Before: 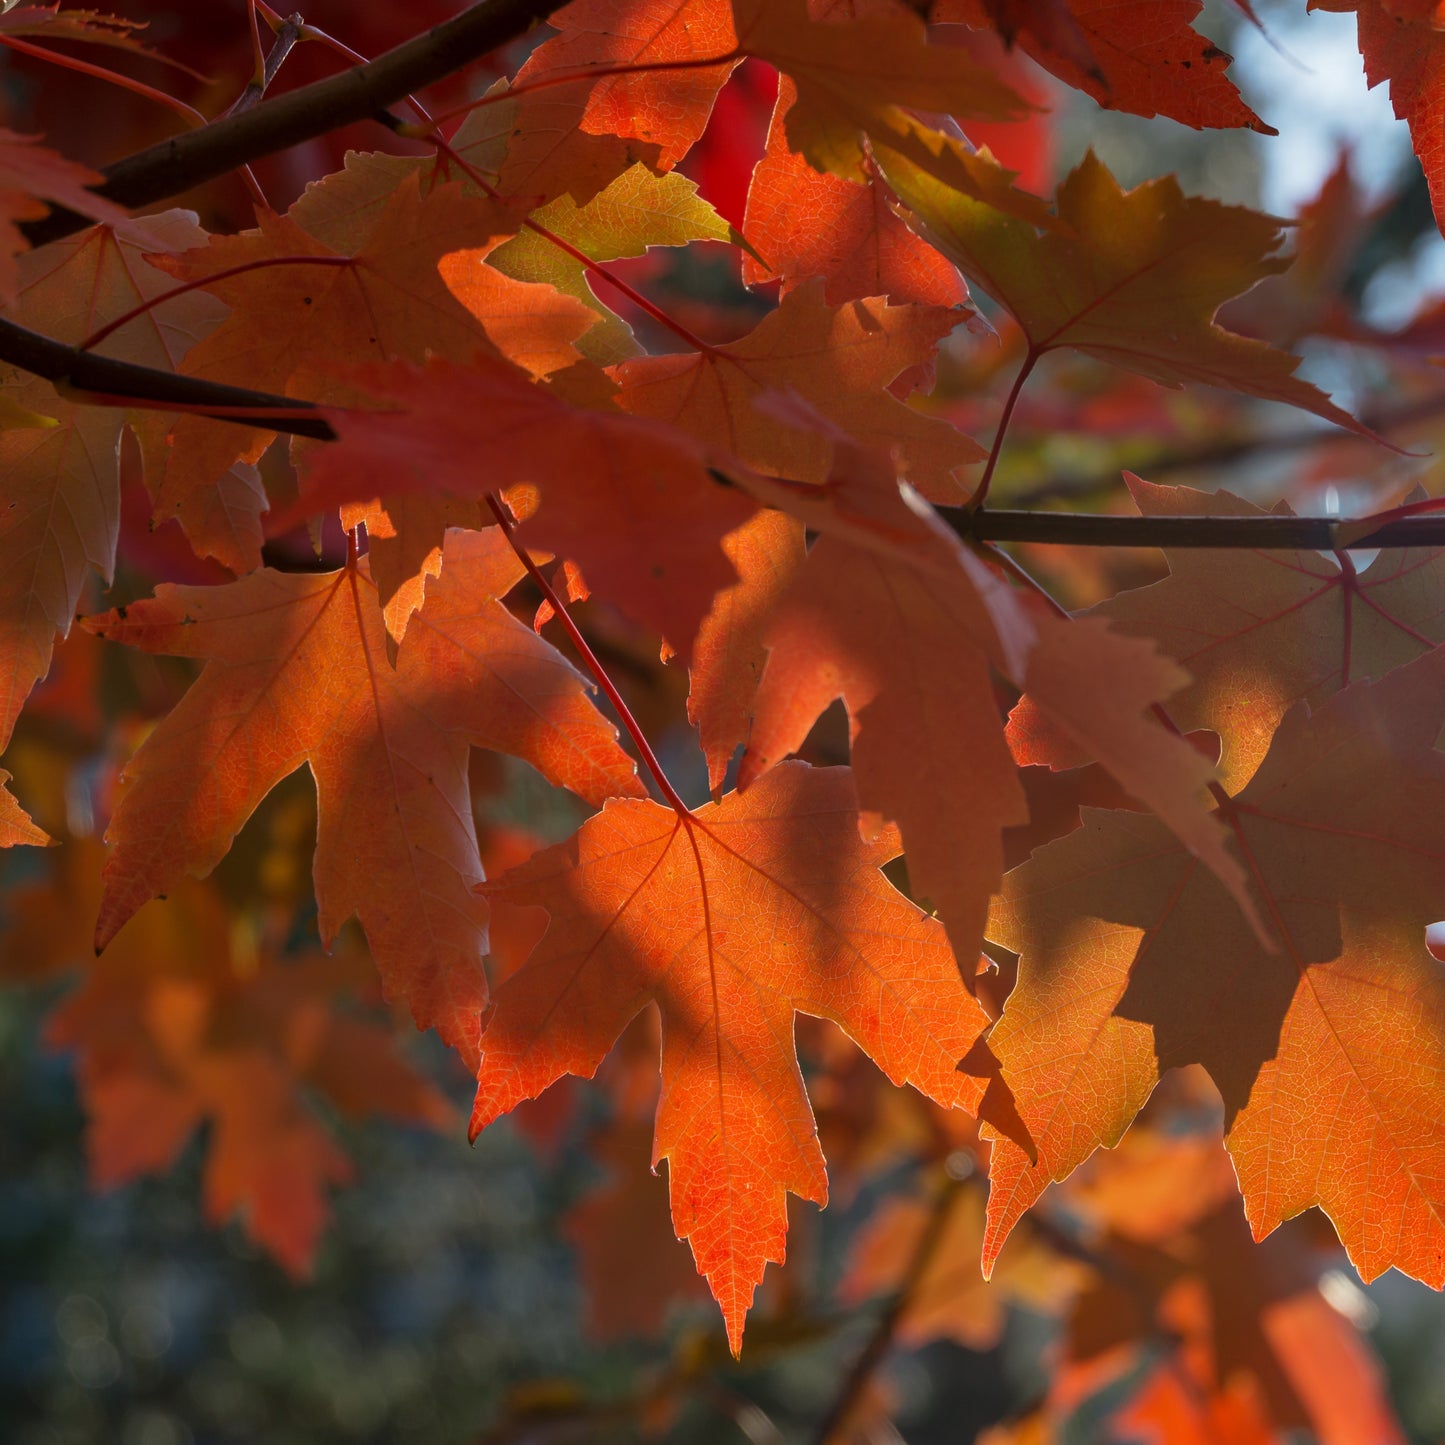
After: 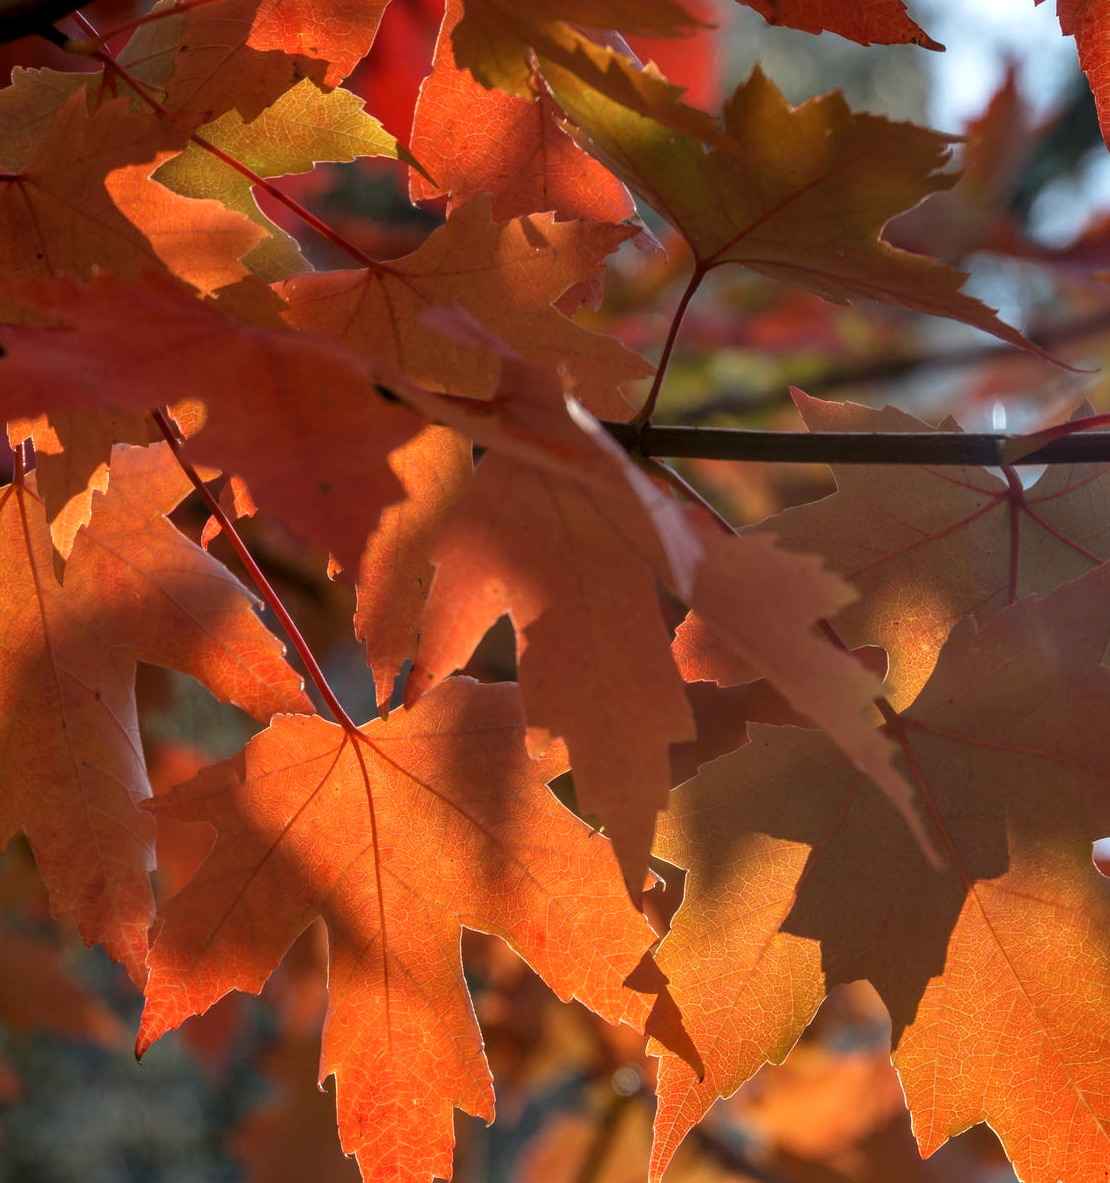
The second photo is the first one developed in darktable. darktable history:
levels: mode automatic, black 0.023%, white 99.97%, levels [0.062, 0.494, 0.925]
crop: left 23.095%, top 5.827%, bottom 11.854%
local contrast: on, module defaults
exposure: exposure 0.014 EV, compensate highlight preservation false
contrast brightness saturation: saturation -0.05
